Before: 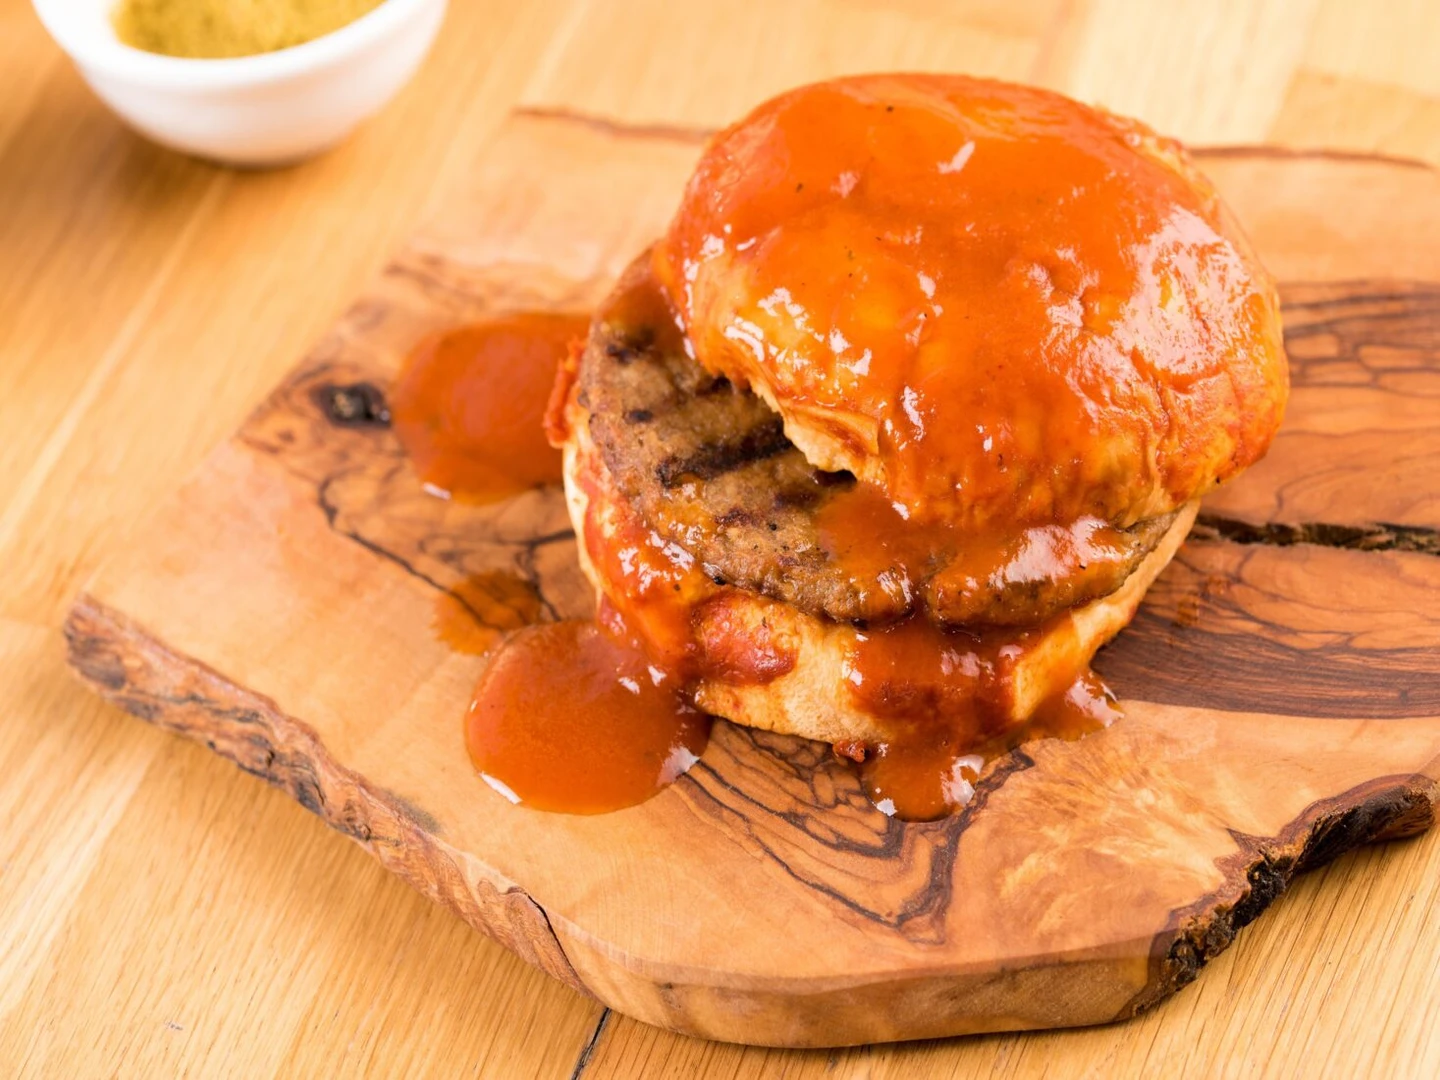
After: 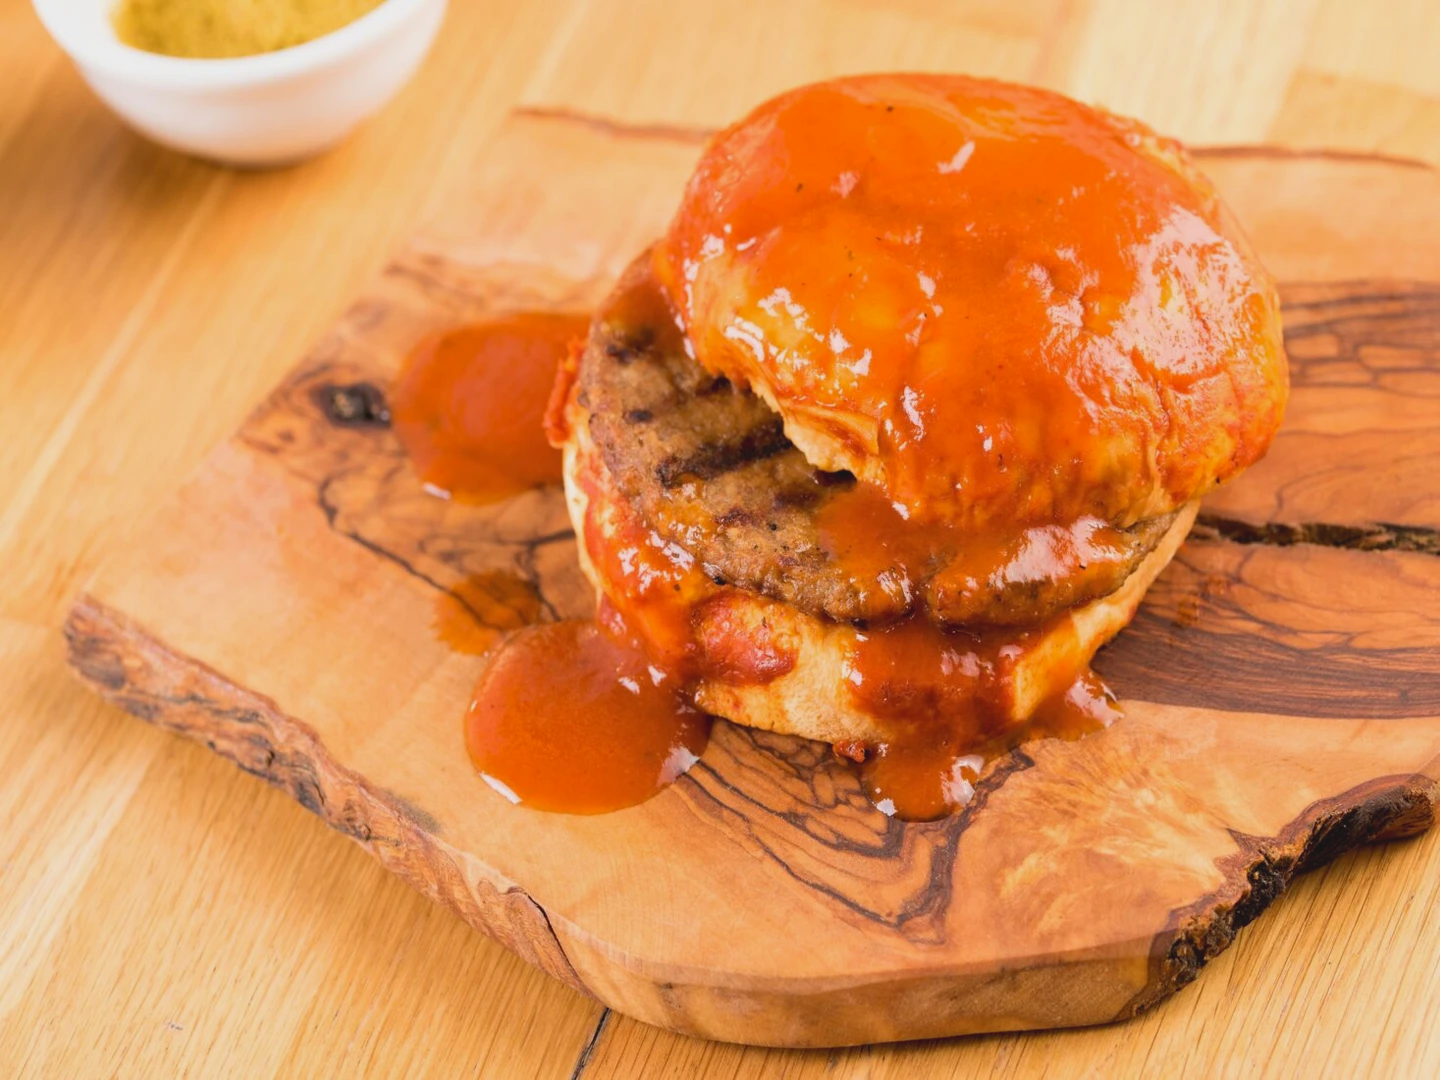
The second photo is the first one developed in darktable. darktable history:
contrast brightness saturation: contrast -0.124
